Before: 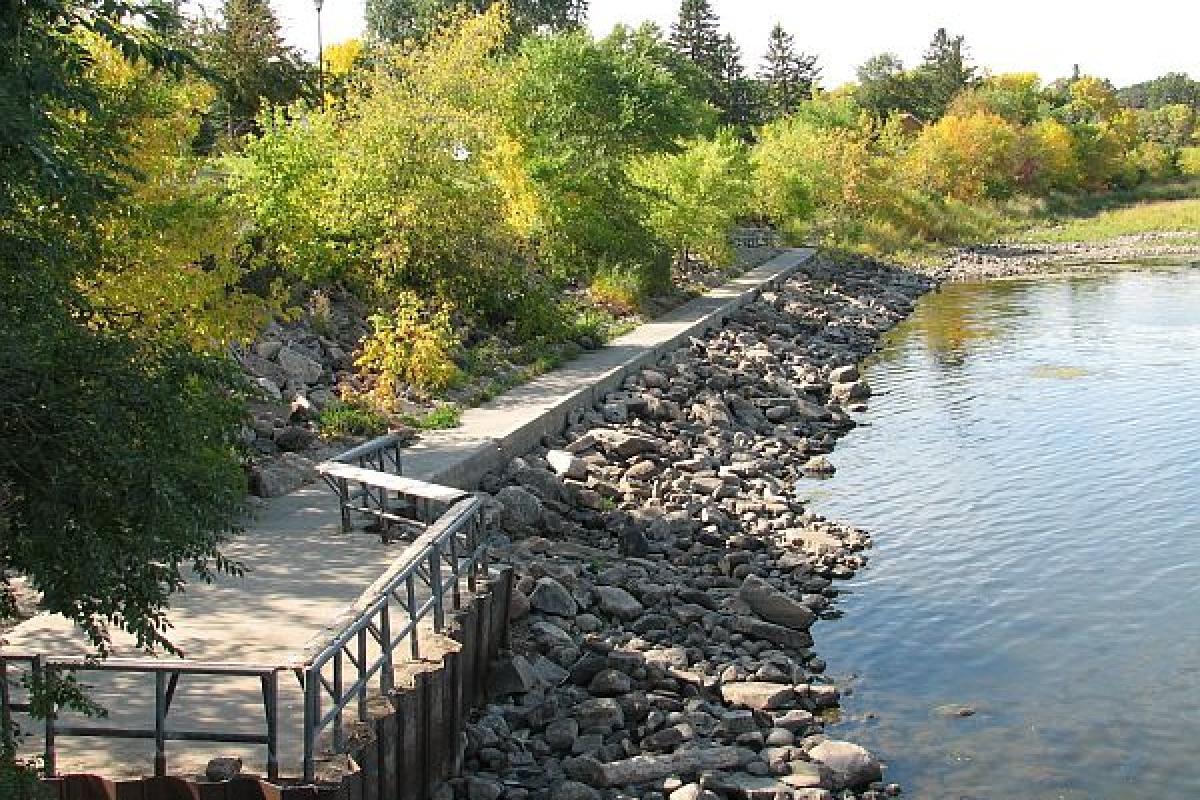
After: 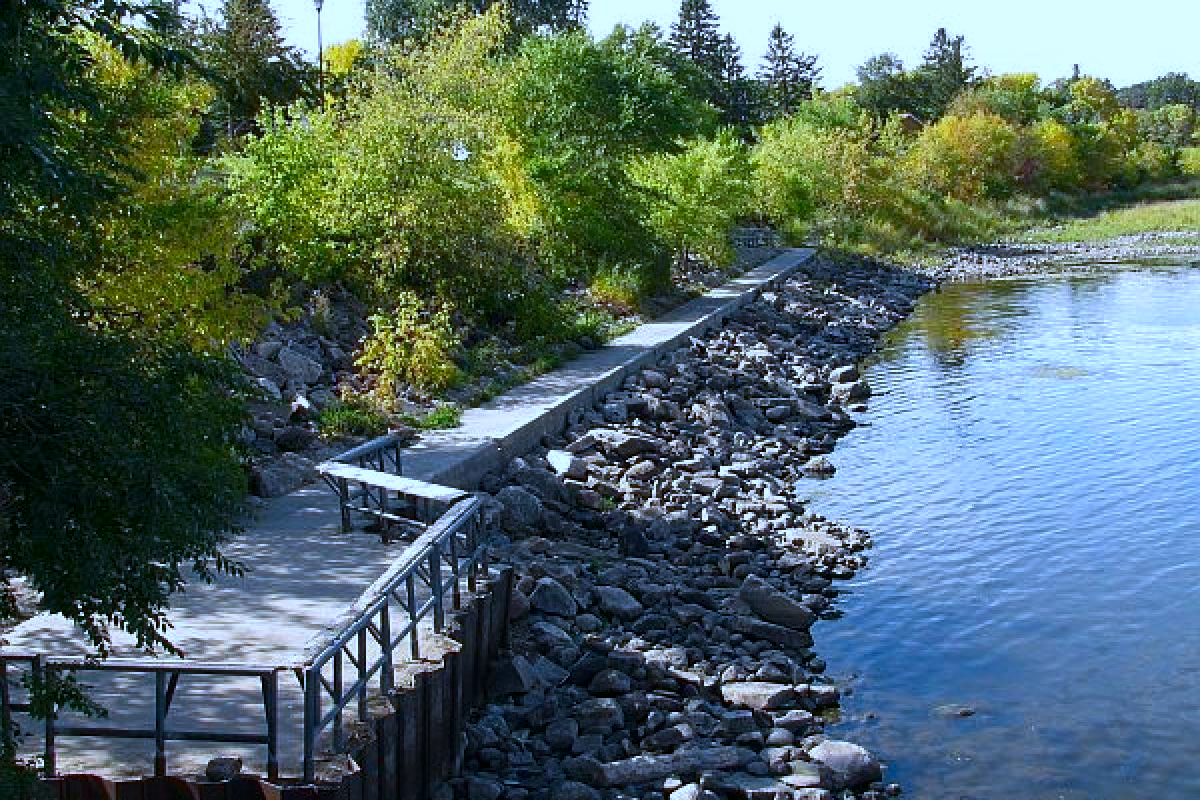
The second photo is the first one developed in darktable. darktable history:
white balance: red 0.871, blue 1.249
contrast brightness saturation: brightness -0.2, saturation 0.08
